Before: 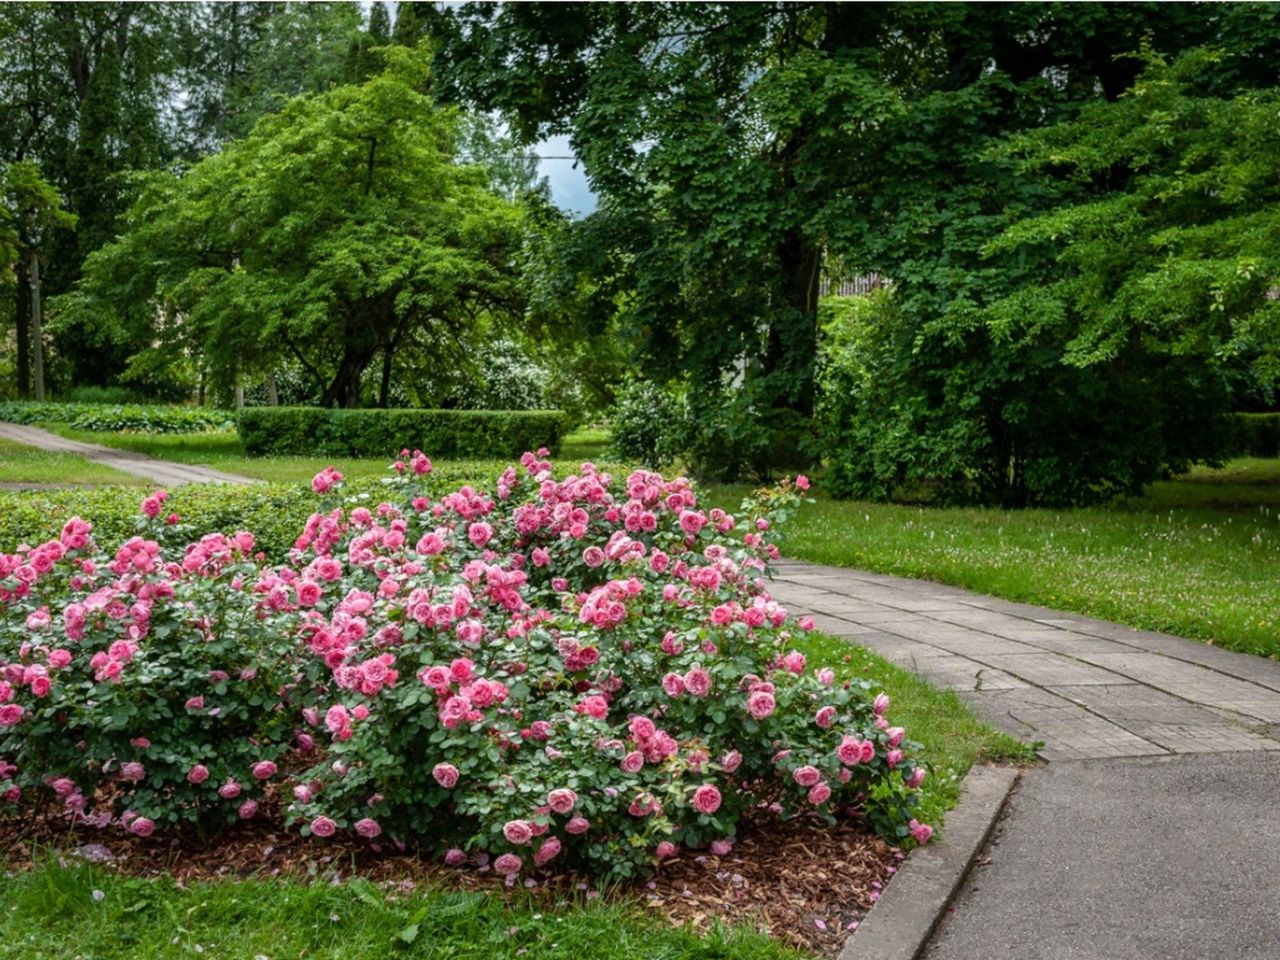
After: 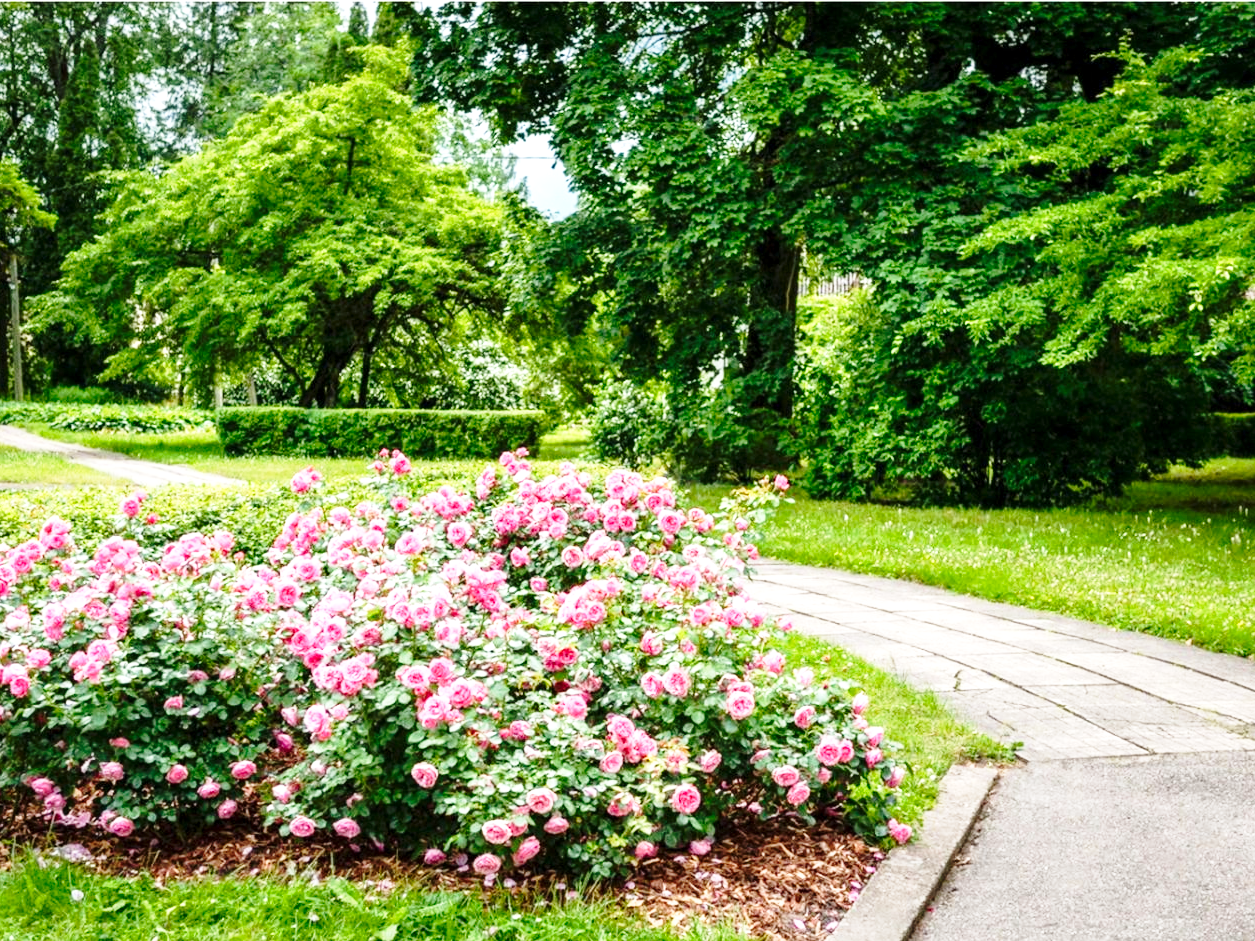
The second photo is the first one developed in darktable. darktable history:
base curve: curves: ch0 [(0, 0) (0.028, 0.03) (0.121, 0.232) (0.46, 0.748) (0.859, 0.968) (1, 1)], preserve colors none
crop: left 1.657%, right 0.284%, bottom 1.906%
exposure: black level correction 0.001, exposure 0.959 EV, compensate exposure bias true, compensate highlight preservation false
